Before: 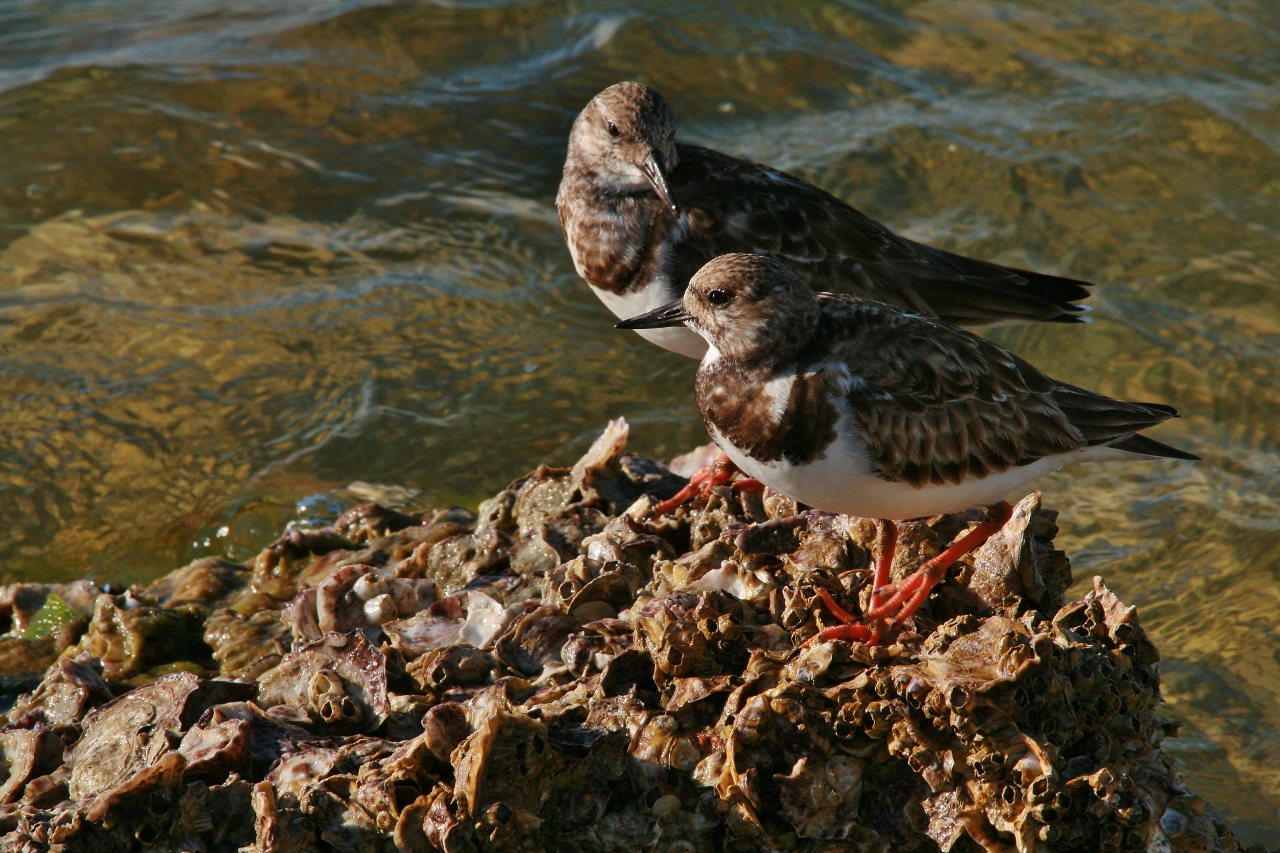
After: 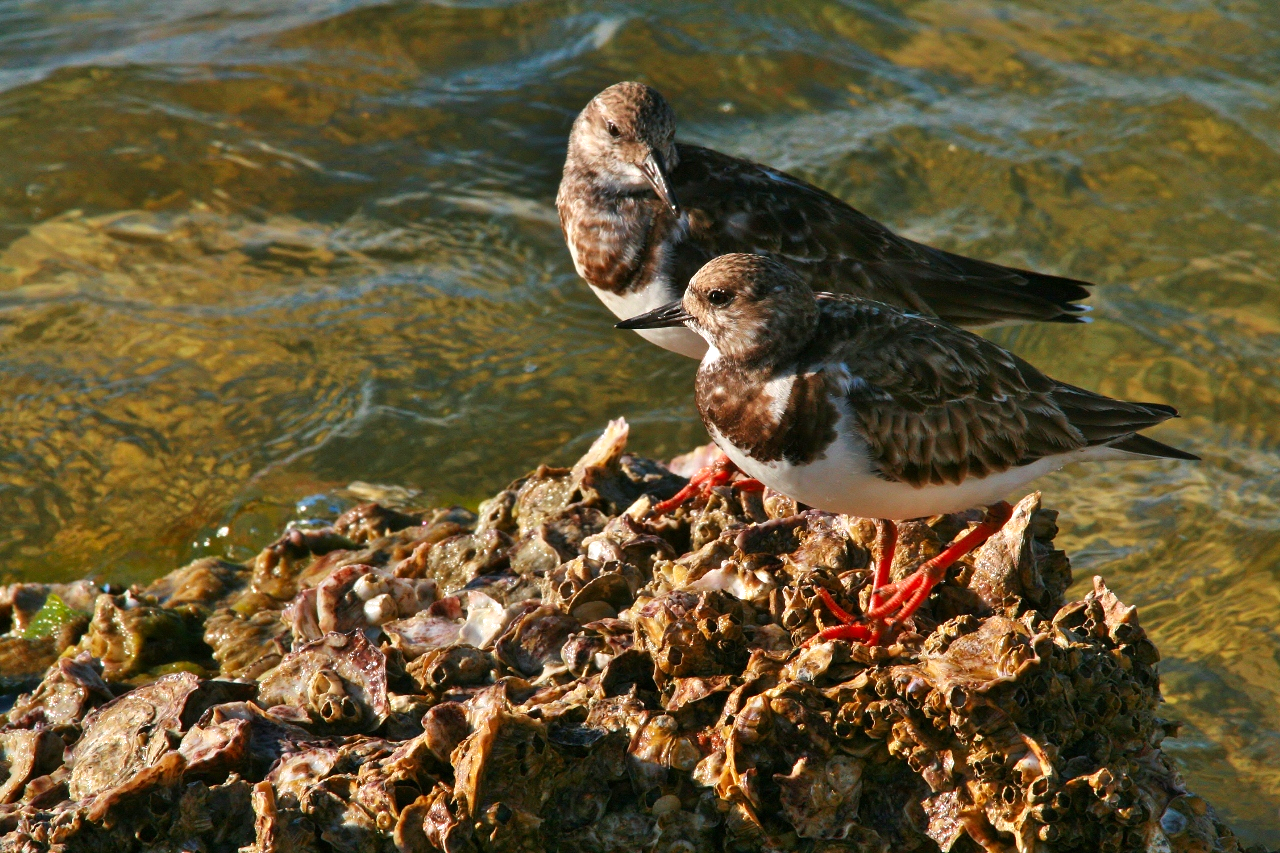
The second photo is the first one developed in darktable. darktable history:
exposure: black level correction 0, exposure 0.5 EV, compensate highlight preservation false
contrast brightness saturation: saturation 0.18
